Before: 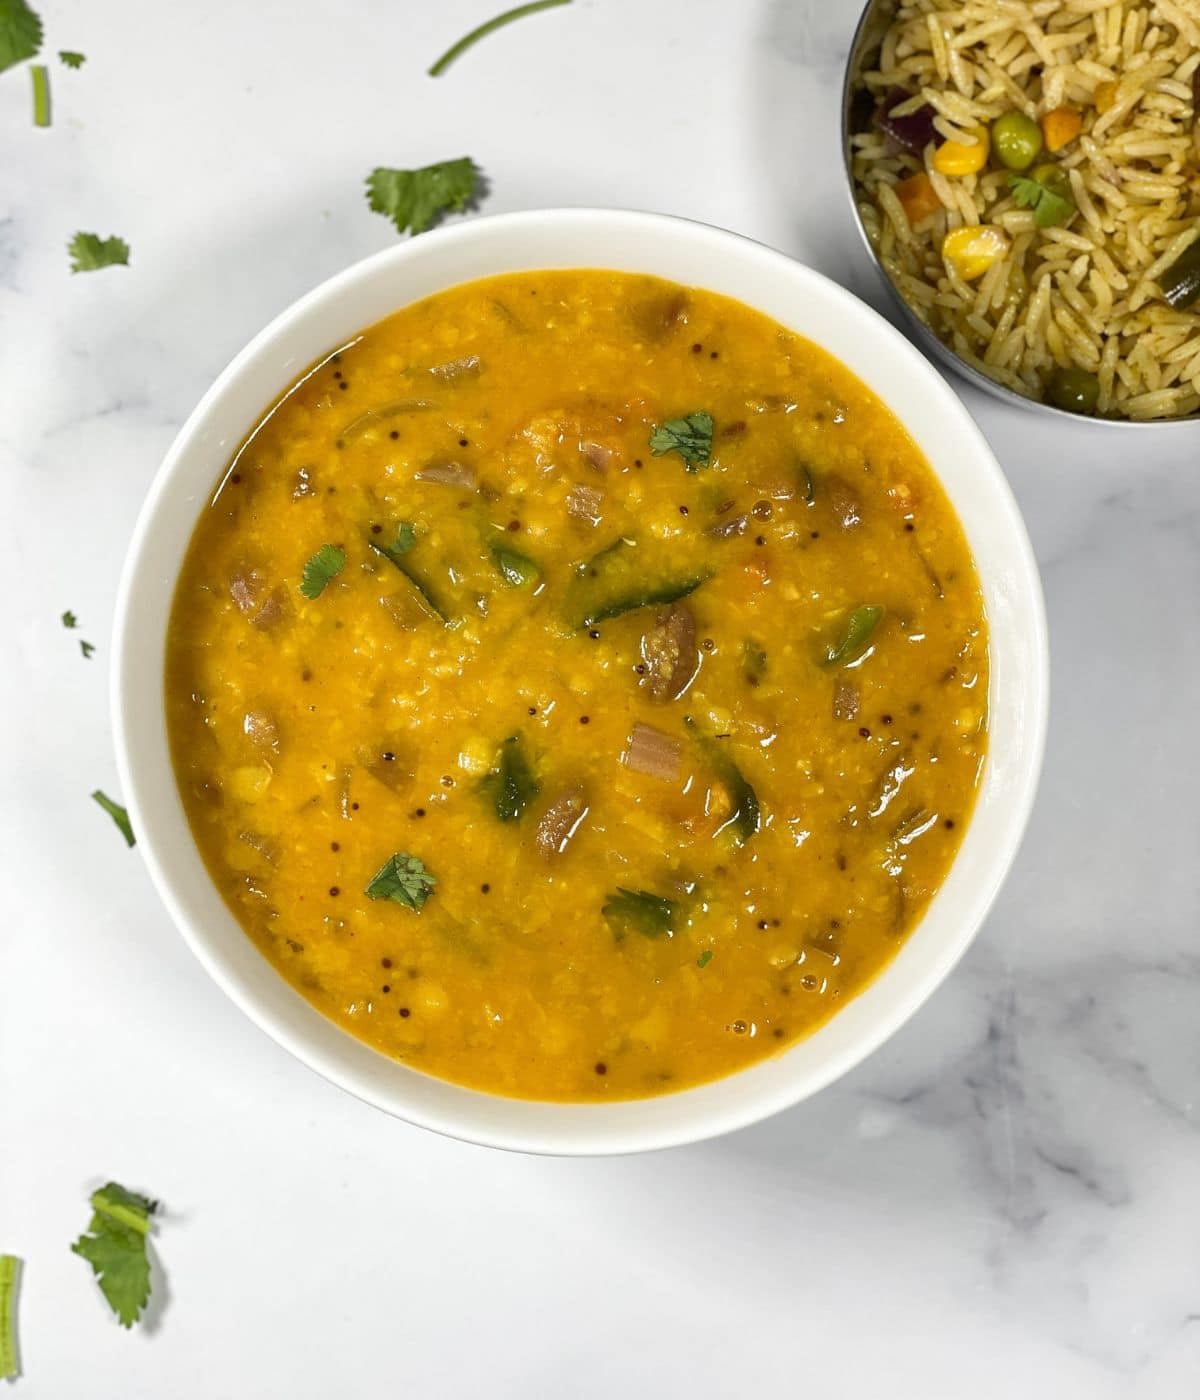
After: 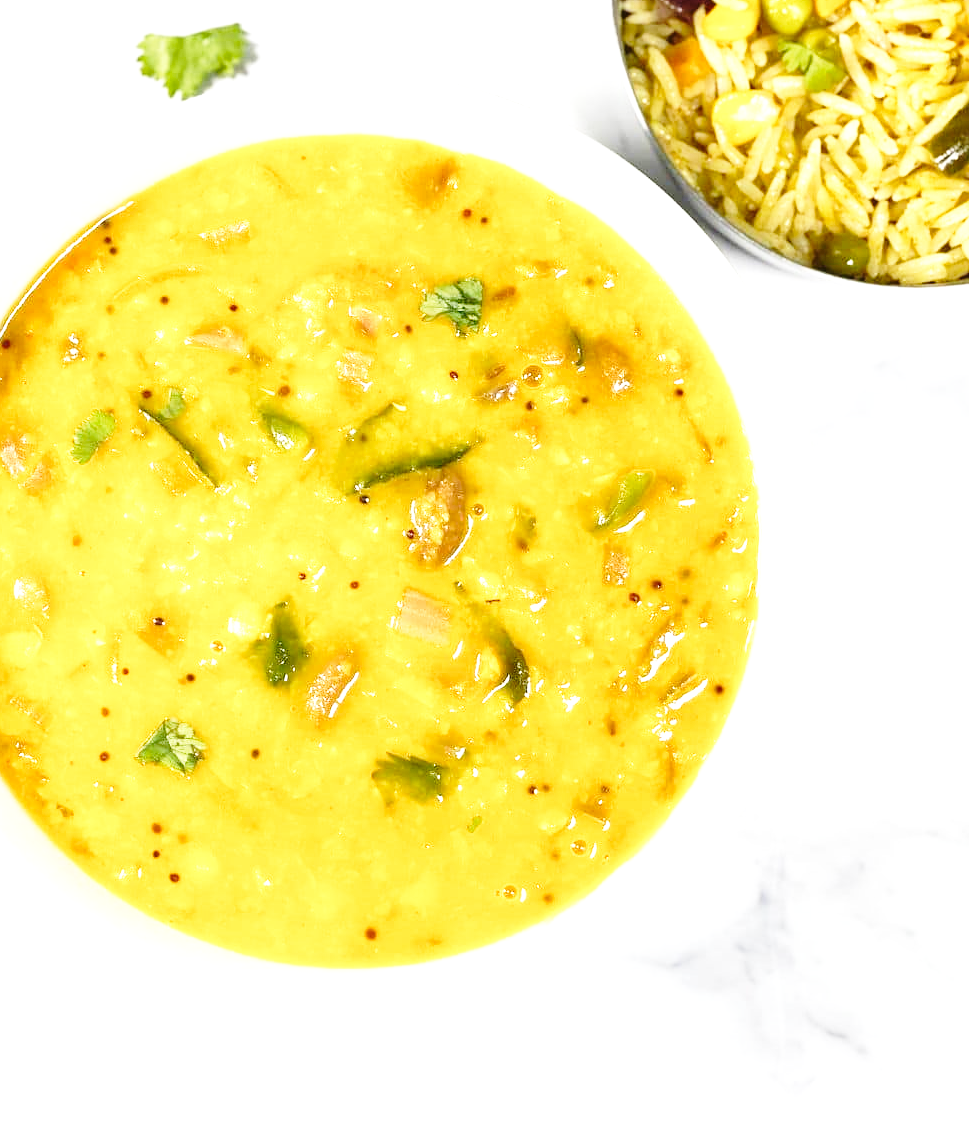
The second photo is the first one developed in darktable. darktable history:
crop: left 19.19%, top 9.685%, bottom 9.742%
exposure: black level correction 0, exposure 1.286 EV, compensate exposure bias true, compensate highlight preservation false
base curve: curves: ch0 [(0, 0) (0.028, 0.03) (0.121, 0.232) (0.46, 0.748) (0.859, 0.968) (1, 1)], preserve colors none
color balance rgb: shadows fall-off 299.636%, white fulcrum 2 EV, highlights fall-off 299.882%, perceptual saturation grading › global saturation 0.376%, mask middle-gray fulcrum 99.635%, contrast gray fulcrum 38.283%
